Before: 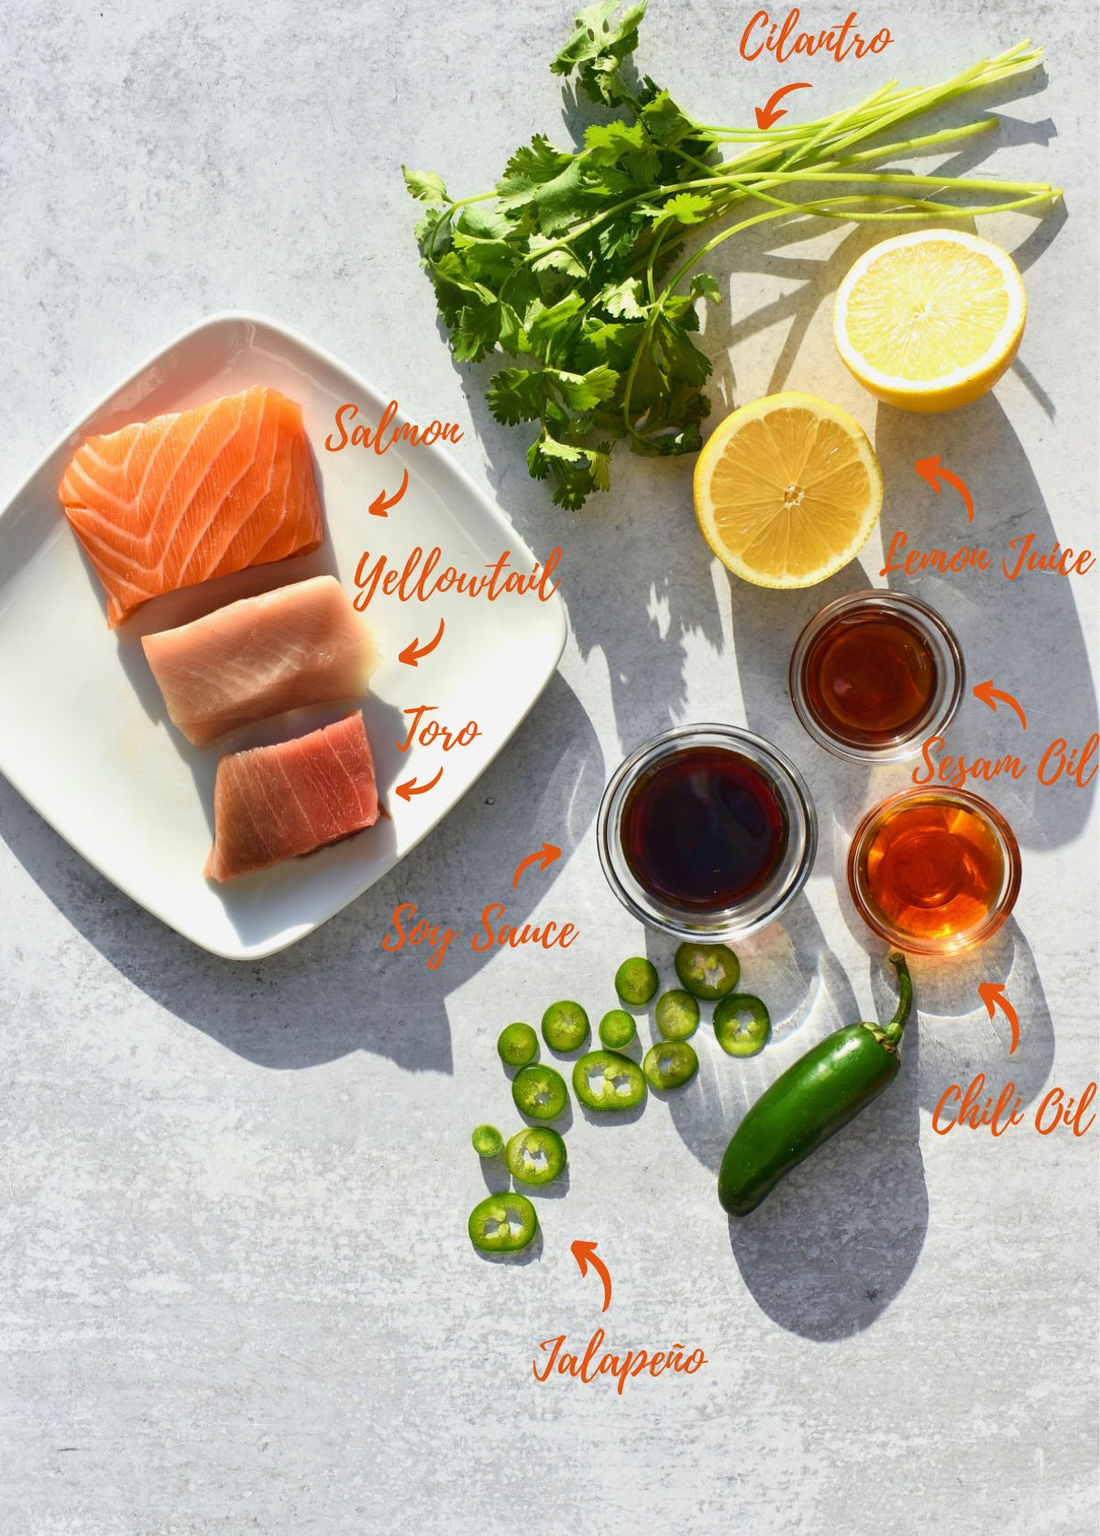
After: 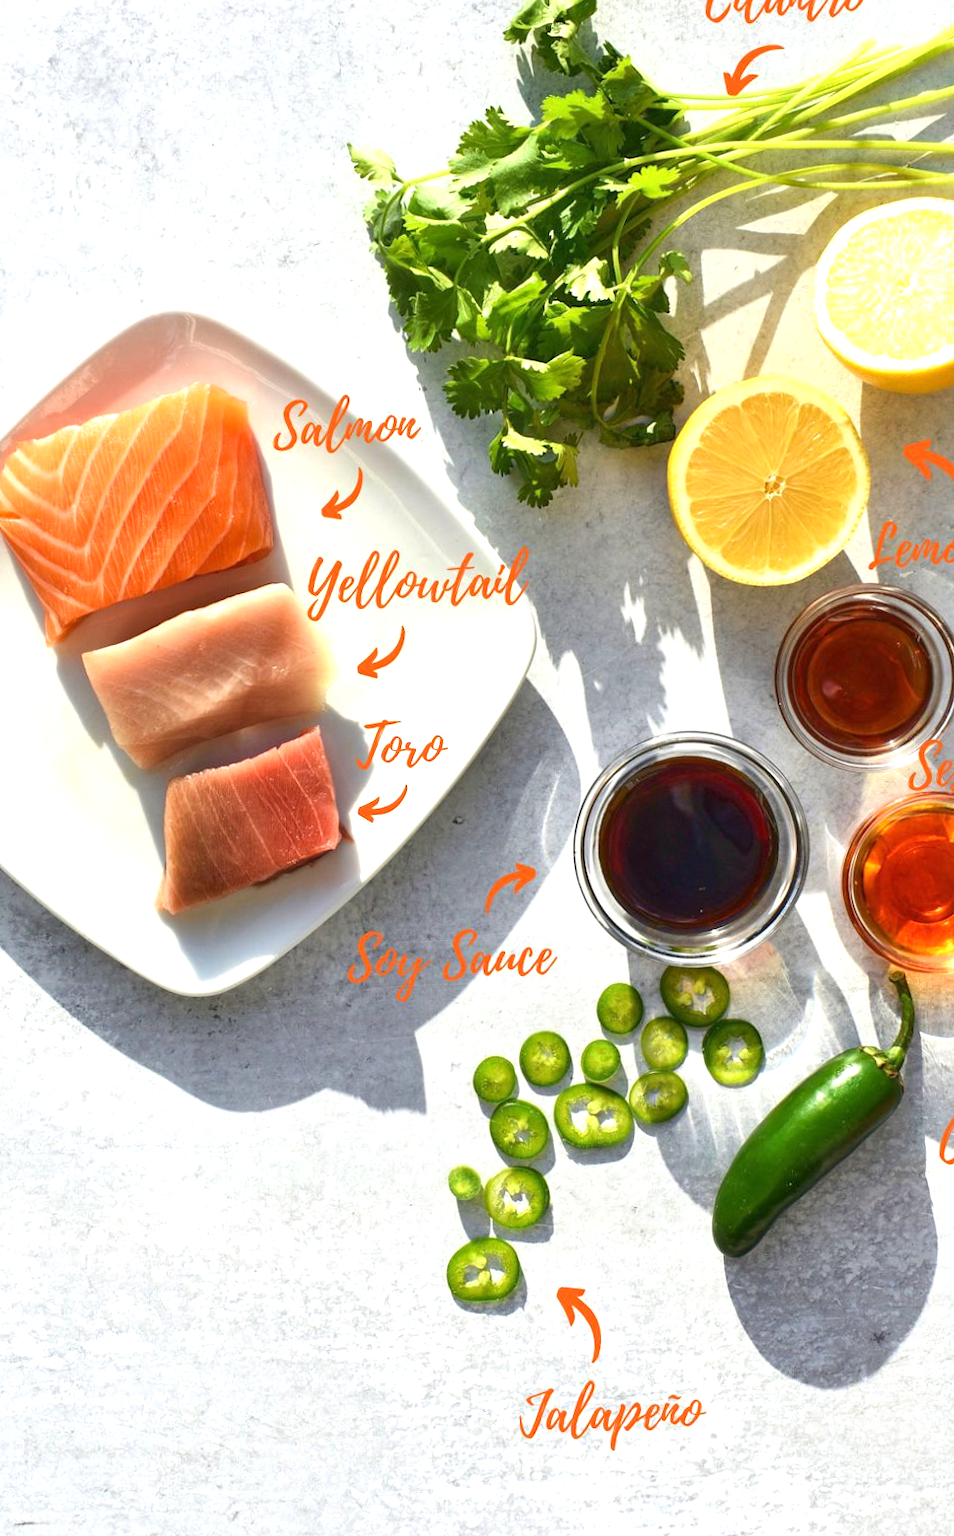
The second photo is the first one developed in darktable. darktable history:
color correction: highlights b* 0.059
crop and rotate: angle 1.41°, left 4.078%, top 0.656%, right 11.825%, bottom 2.496%
exposure: exposure 0.564 EV, compensate highlight preservation false
